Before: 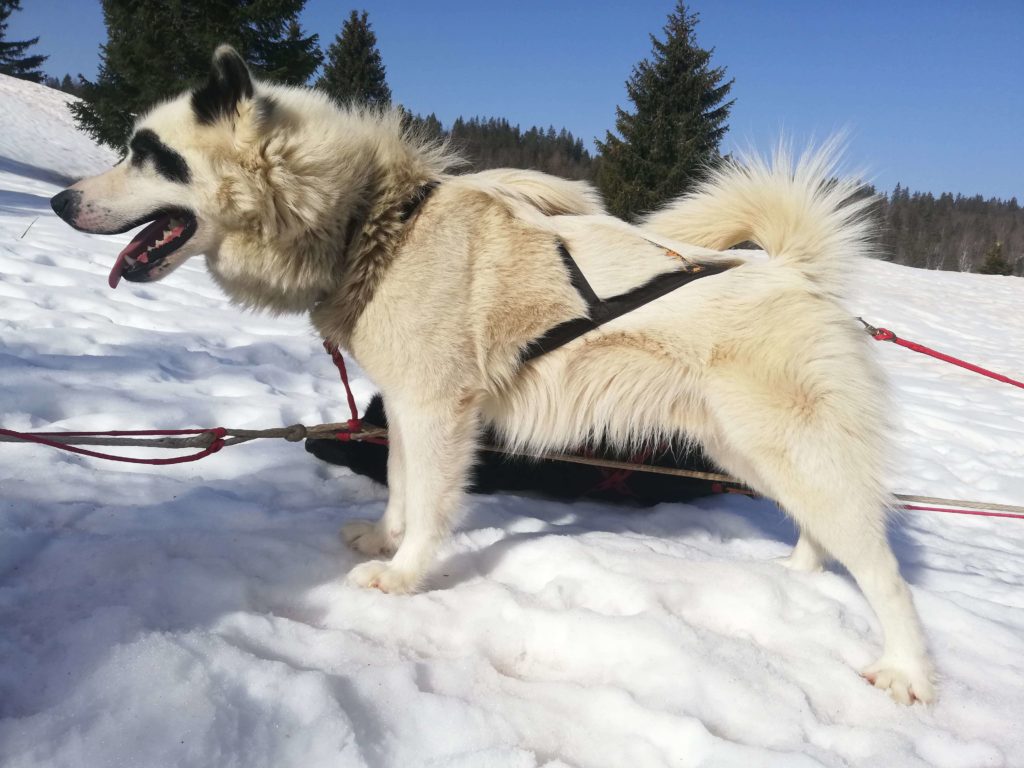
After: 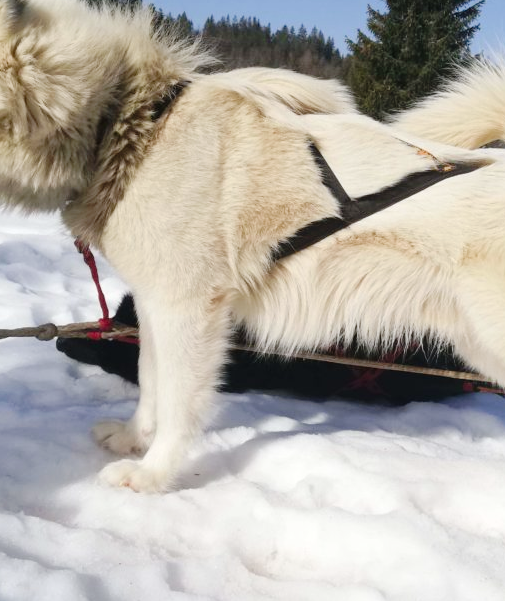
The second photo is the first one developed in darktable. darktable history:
tone curve: curves: ch0 [(0, 0) (0.003, 0.005) (0.011, 0.011) (0.025, 0.022) (0.044, 0.038) (0.069, 0.062) (0.1, 0.091) (0.136, 0.128) (0.177, 0.183) (0.224, 0.246) (0.277, 0.325) (0.335, 0.403) (0.399, 0.473) (0.468, 0.557) (0.543, 0.638) (0.623, 0.709) (0.709, 0.782) (0.801, 0.847) (0.898, 0.923) (1, 1)], preserve colors none
crop and rotate: angle 0.016°, left 24.312%, top 13.225%, right 26.304%, bottom 8.383%
